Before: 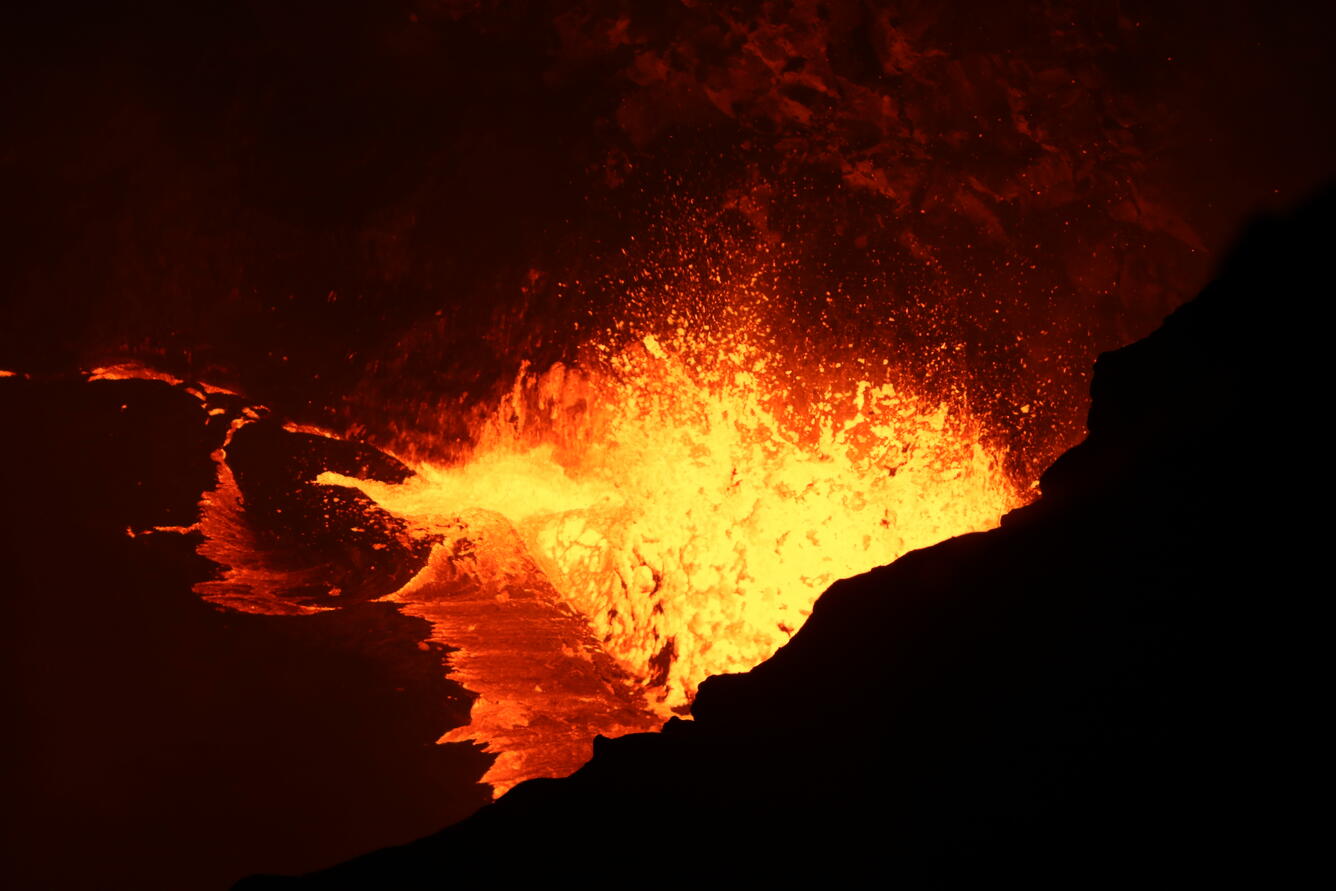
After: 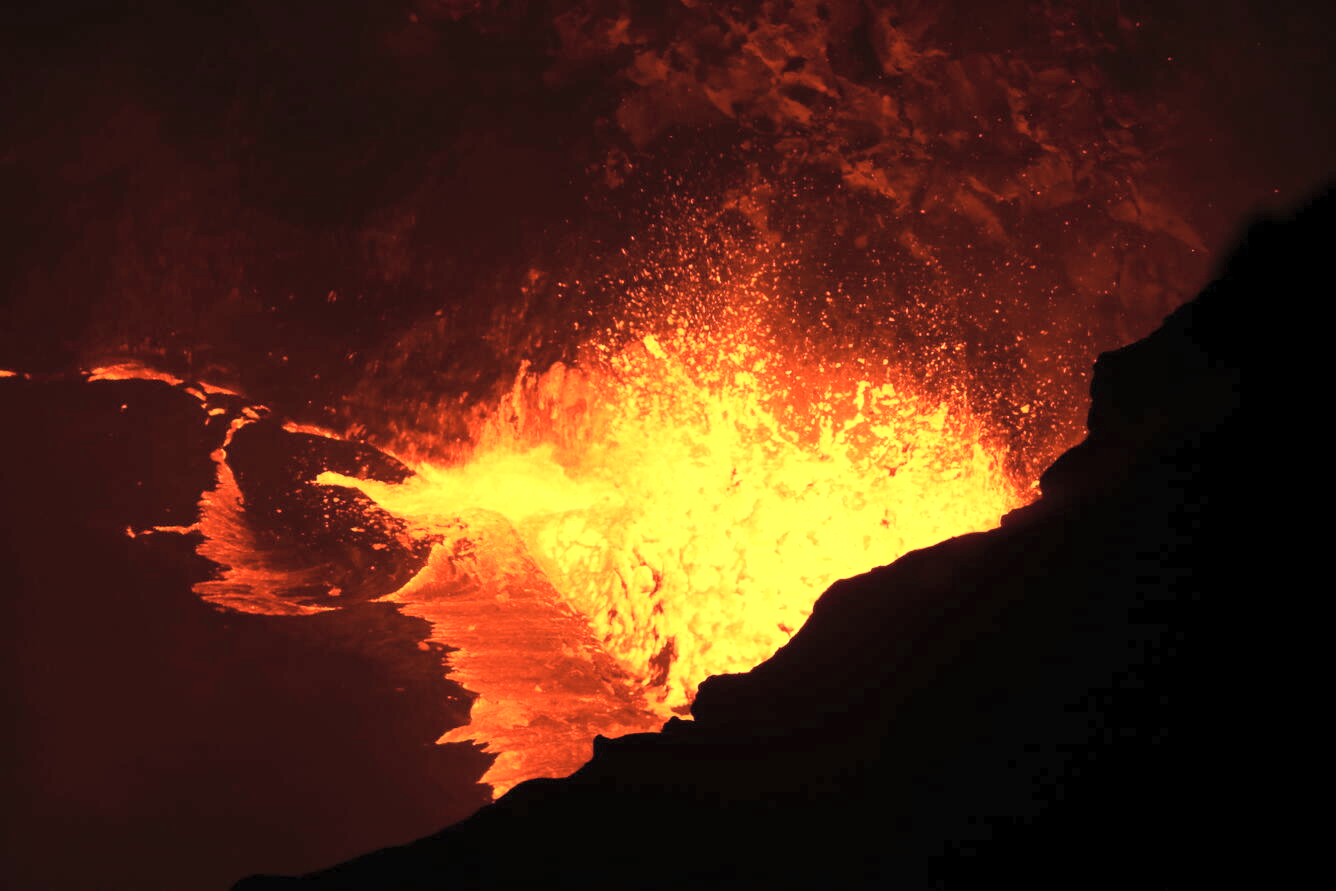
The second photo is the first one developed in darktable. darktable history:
exposure: exposure 0.401 EV, compensate exposure bias true, compensate highlight preservation false
contrast brightness saturation: contrast 0.138, brightness 0.211
tone equalizer: on, module defaults
